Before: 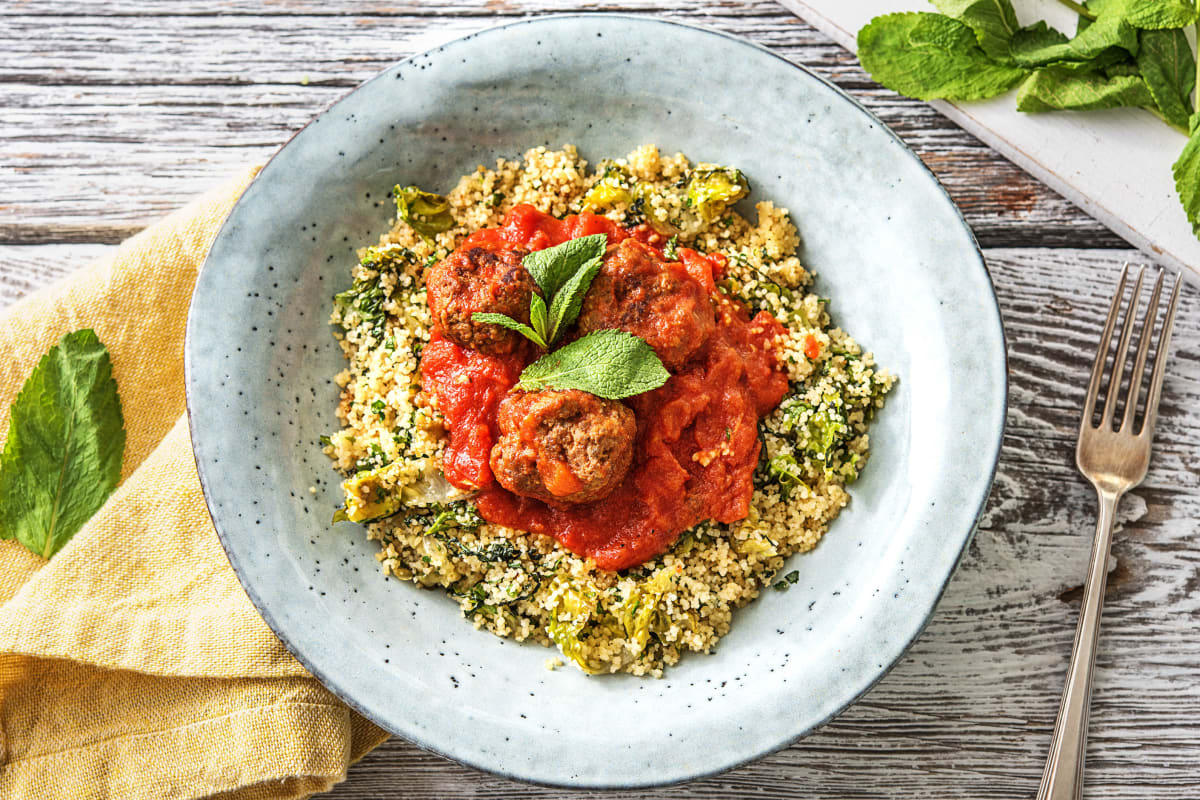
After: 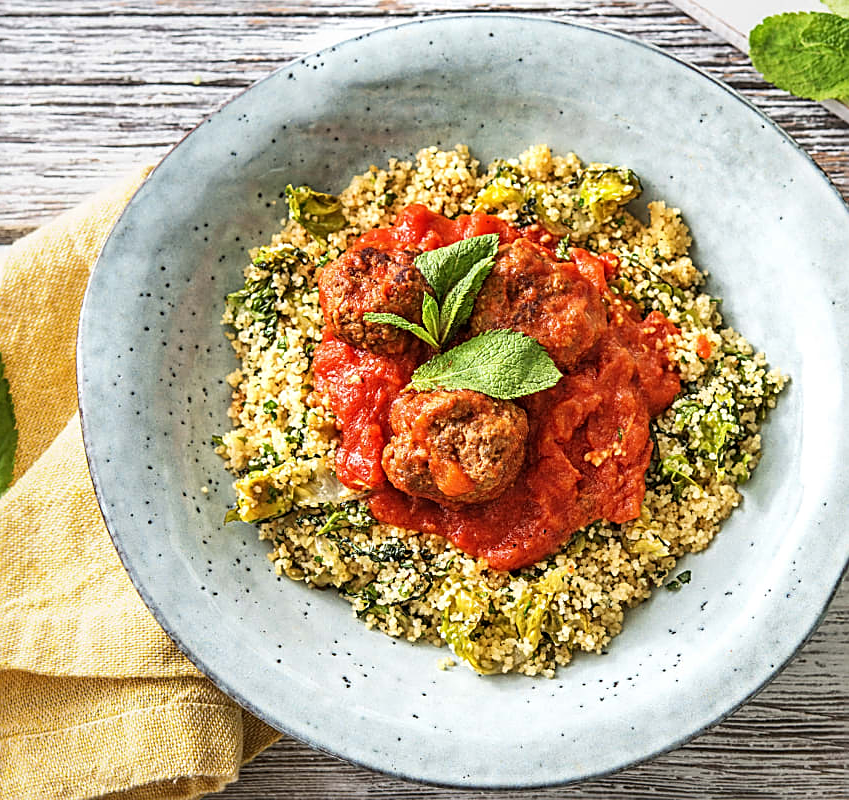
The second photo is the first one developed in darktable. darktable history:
crop and rotate: left 9.061%, right 20.142%
sharpen: on, module defaults
